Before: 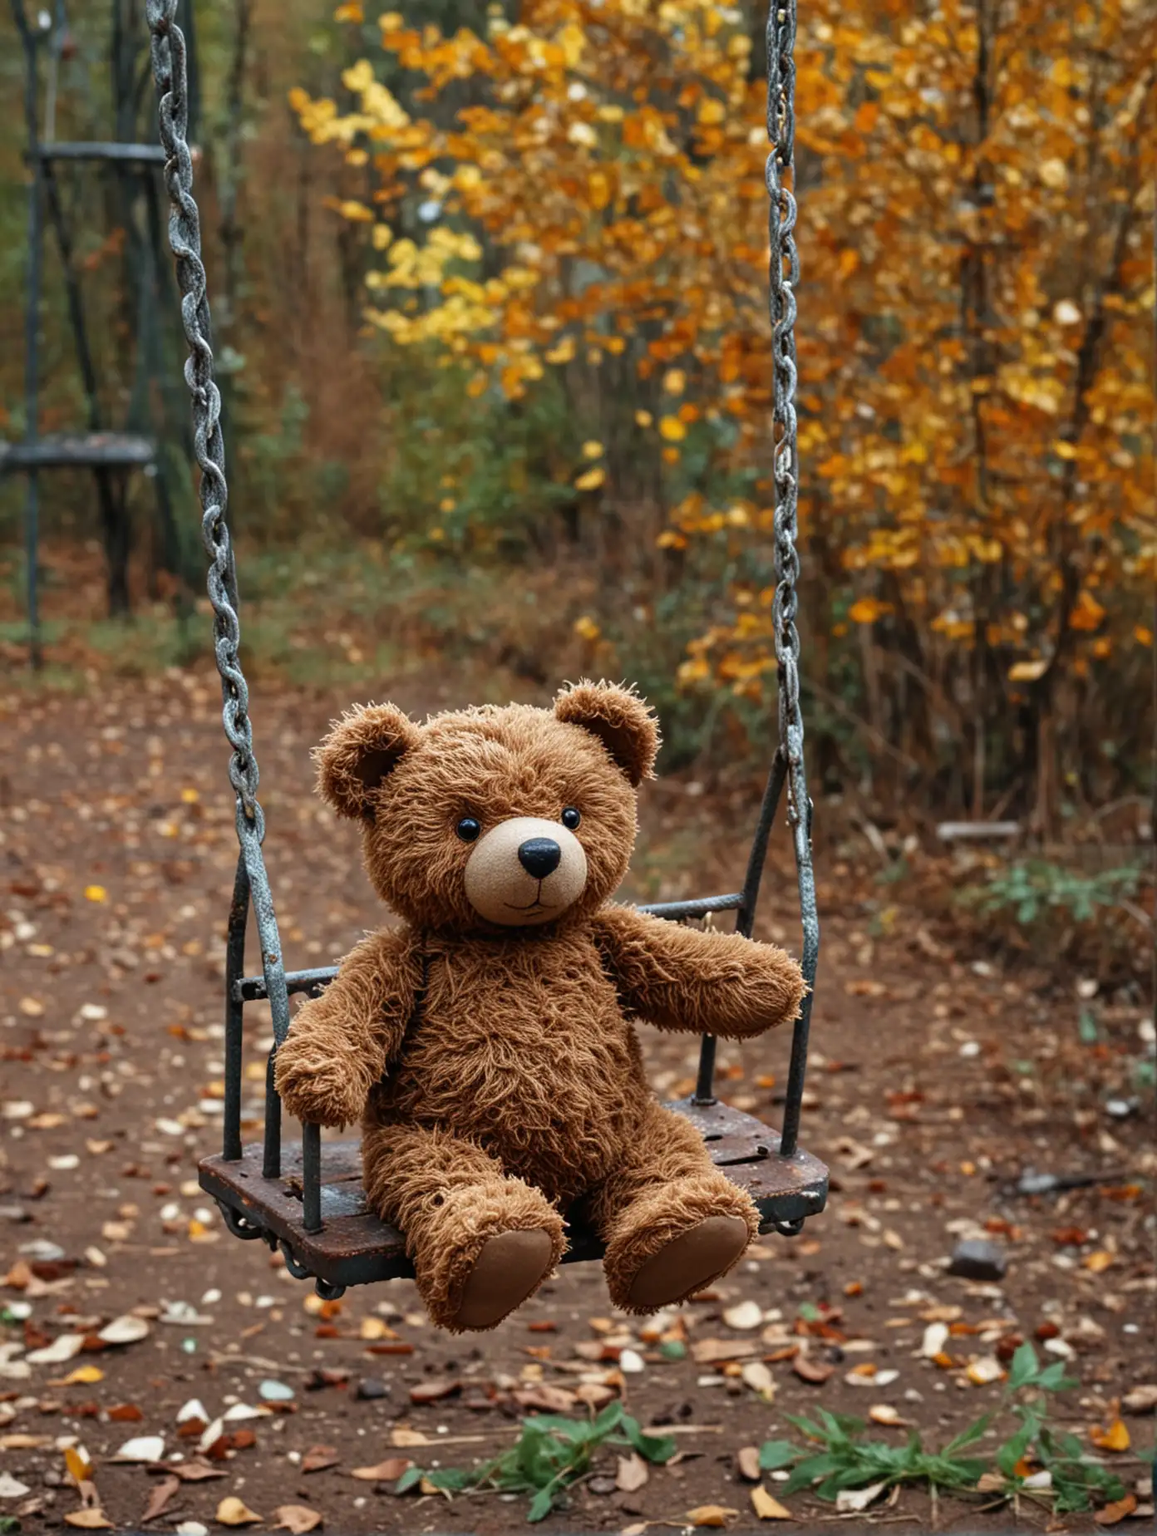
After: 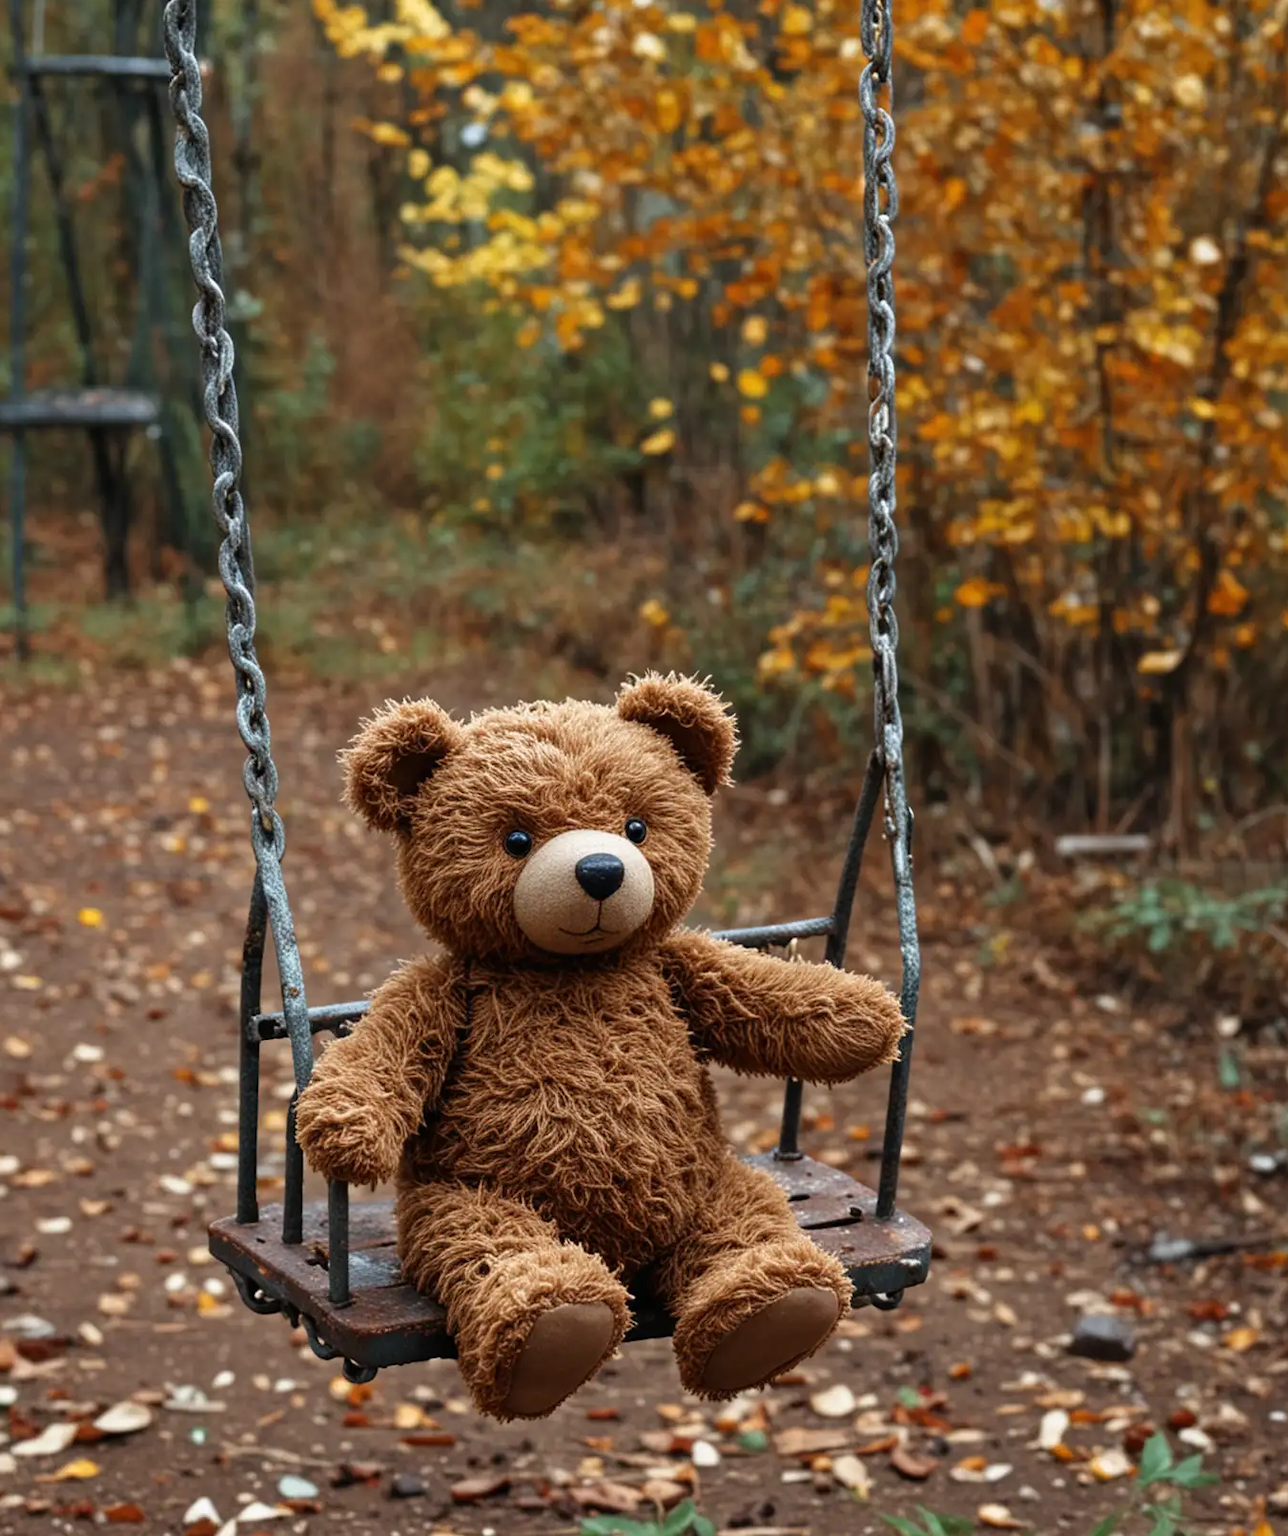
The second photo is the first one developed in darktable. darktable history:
shadows and highlights: shadows 0, highlights 40
crop: left 1.507%, top 6.147%, right 1.379%, bottom 6.637%
